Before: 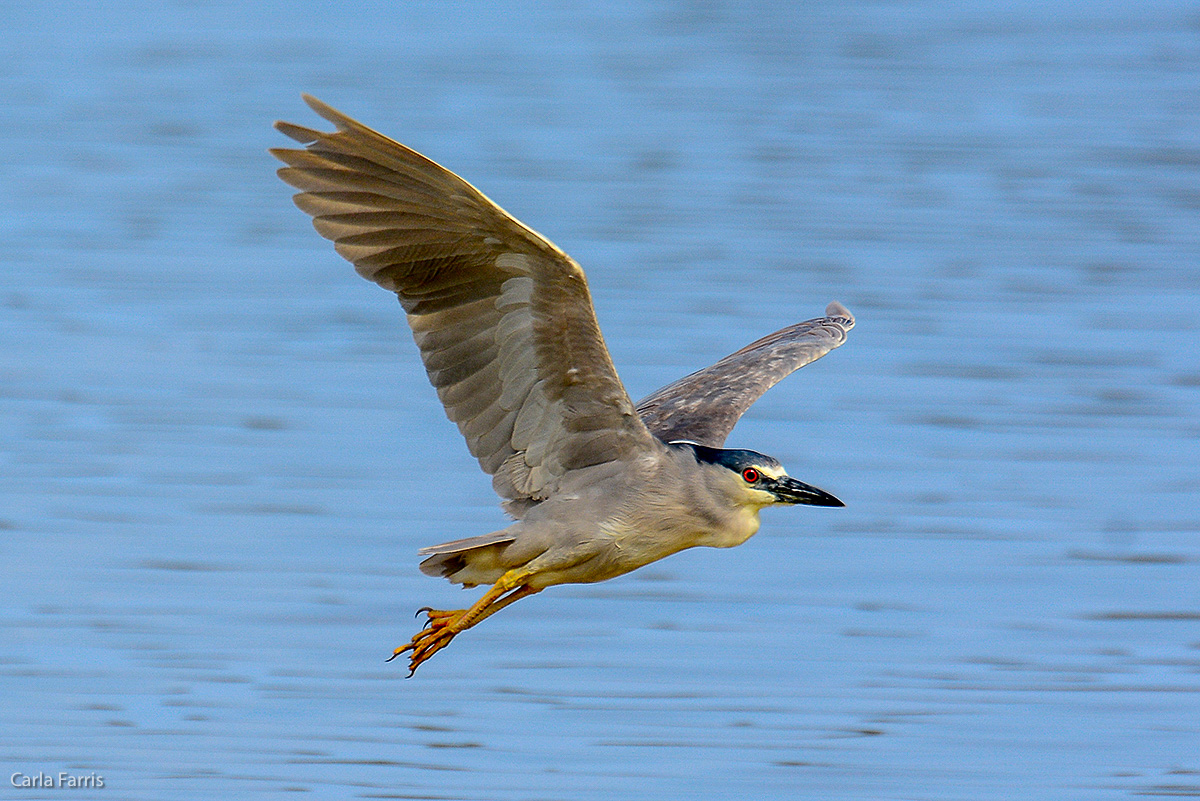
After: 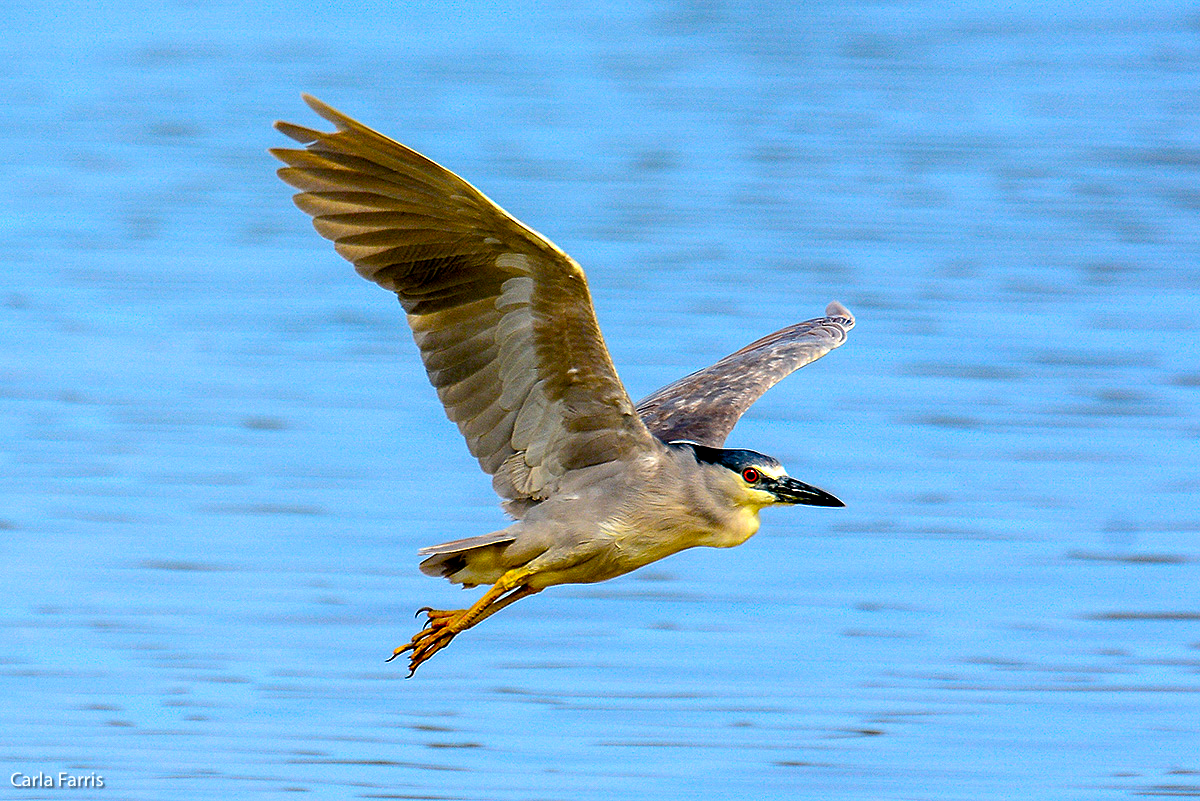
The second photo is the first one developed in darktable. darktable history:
color balance rgb: global offset › luminance -0.483%, perceptual saturation grading › global saturation 34.652%, perceptual saturation grading › highlights -29.911%, perceptual saturation grading › shadows 35.621%, perceptual brilliance grading › global brilliance -4.505%, perceptual brilliance grading › highlights 24.362%, perceptual brilliance grading › mid-tones 7.343%, perceptual brilliance grading › shadows -4.501%, global vibrance 20%
